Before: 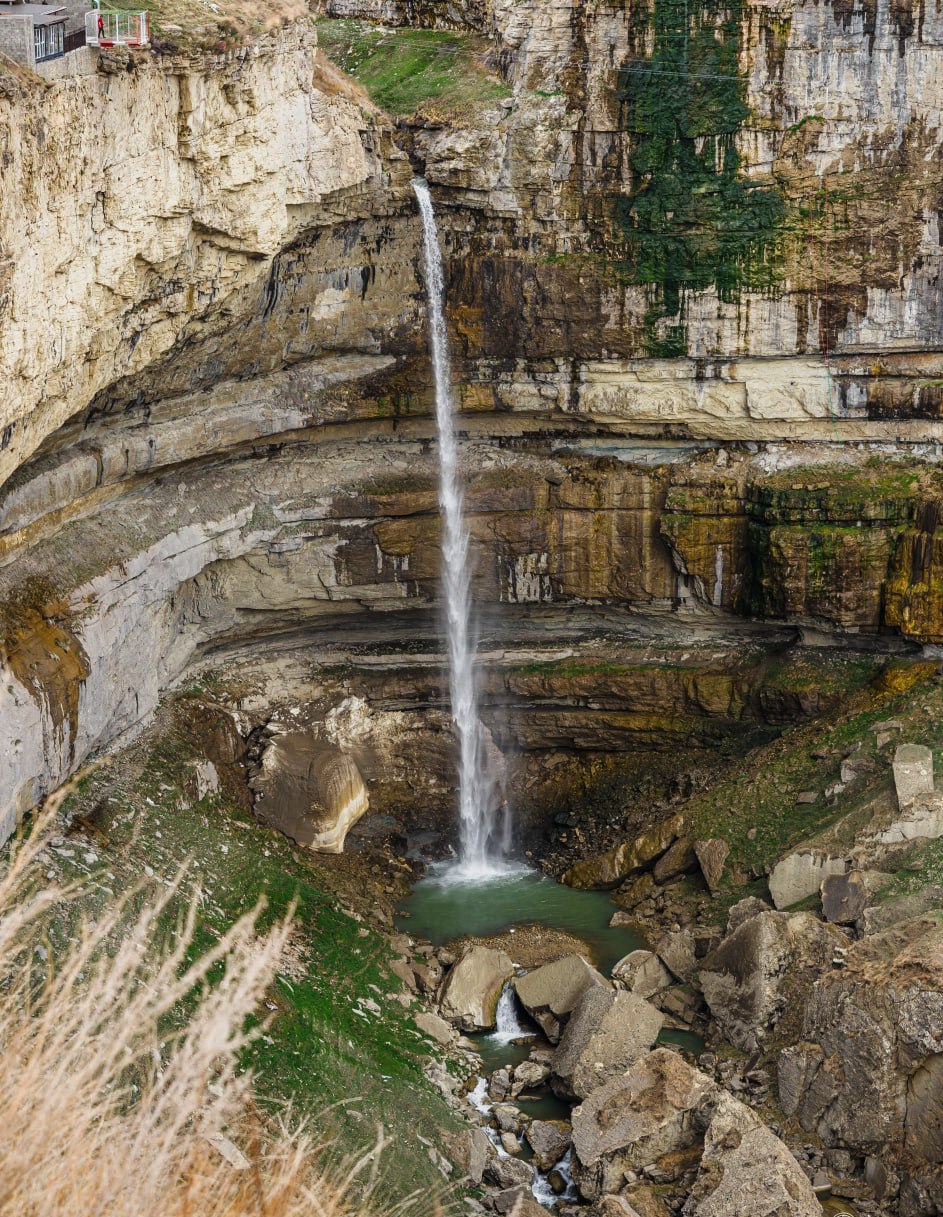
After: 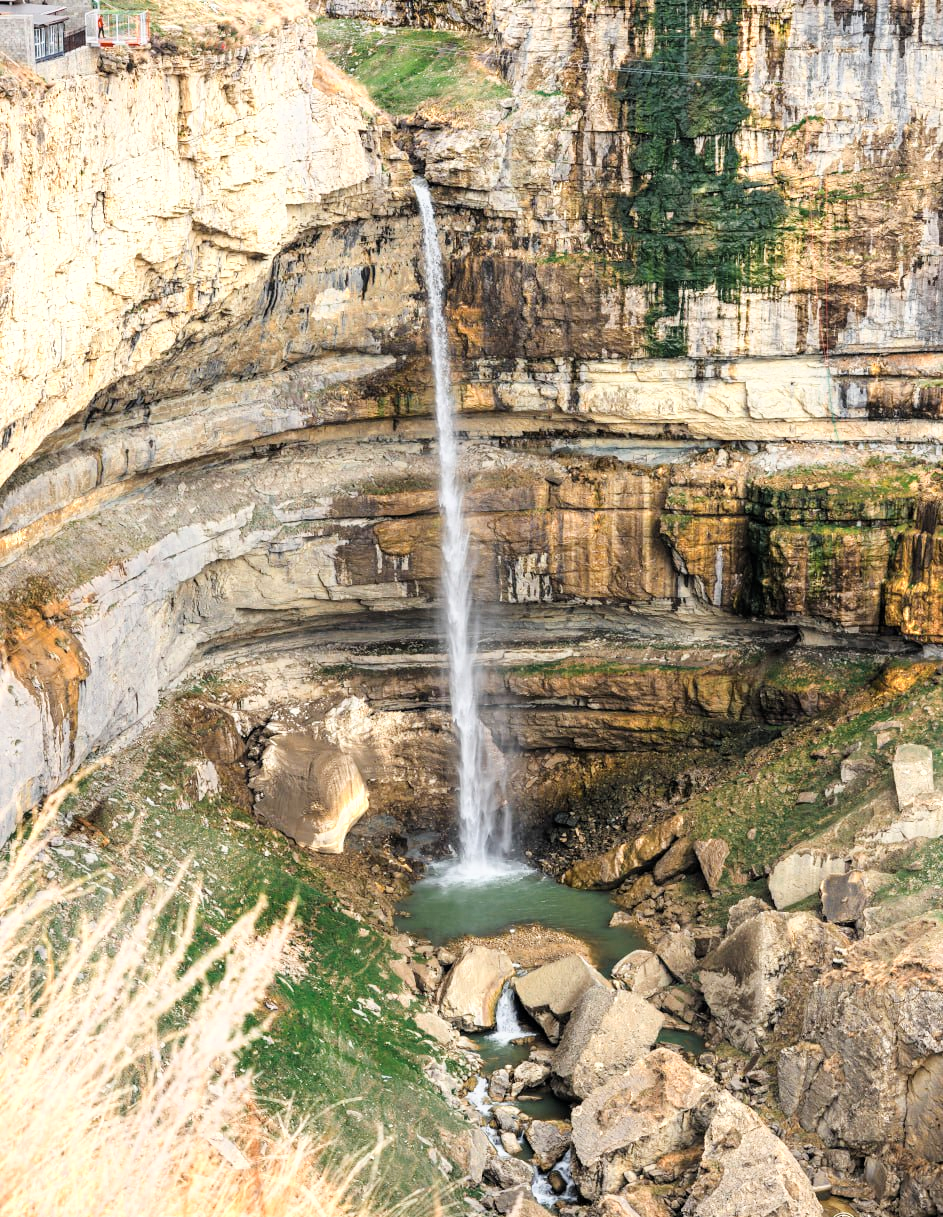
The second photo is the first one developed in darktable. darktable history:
exposure: black level correction 0, exposure 1.188 EV, compensate highlight preservation false
filmic rgb: middle gray luminance 18.43%, black relative exposure -8.97 EV, white relative exposure 3.75 EV, threshold 5.97 EV, target black luminance 0%, hardness 4.81, latitude 67.51%, contrast 0.944, highlights saturation mix 19.56%, shadows ↔ highlights balance 21.06%, enable highlight reconstruction true
color zones: curves: ch0 [(0.018, 0.548) (0.197, 0.654) (0.425, 0.447) (0.605, 0.658) (0.732, 0.579)]; ch1 [(0.105, 0.531) (0.224, 0.531) (0.386, 0.39) (0.618, 0.456) (0.732, 0.456) (0.956, 0.421)]; ch2 [(0.039, 0.583) (0.215, 0.465) (0.399, 0.544) (0.465, 0.548) (0.614, 0.447) (0.724, 0.43) (0.882, 0.623) (0.956, 0.632)]
